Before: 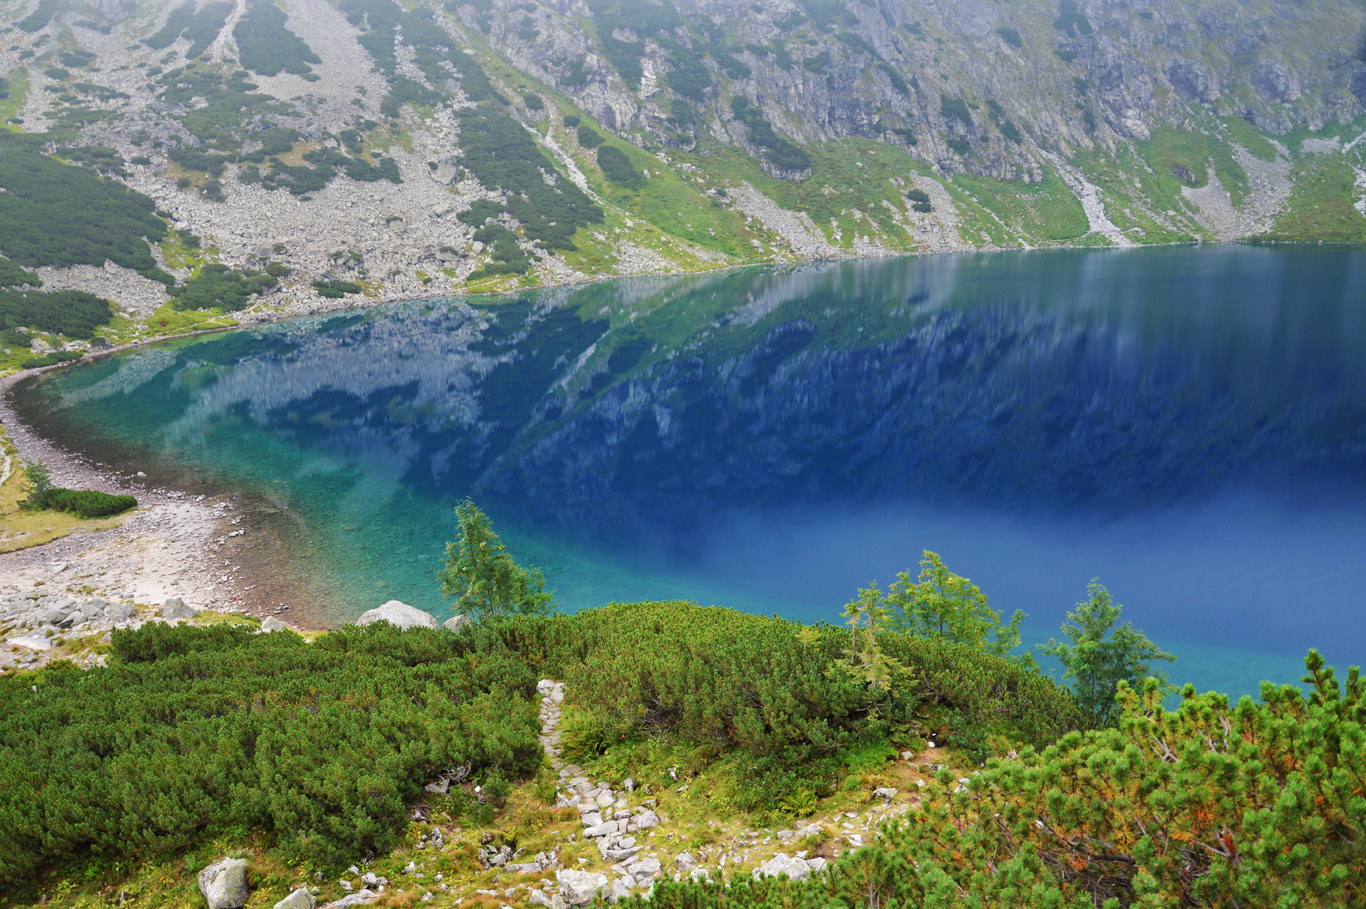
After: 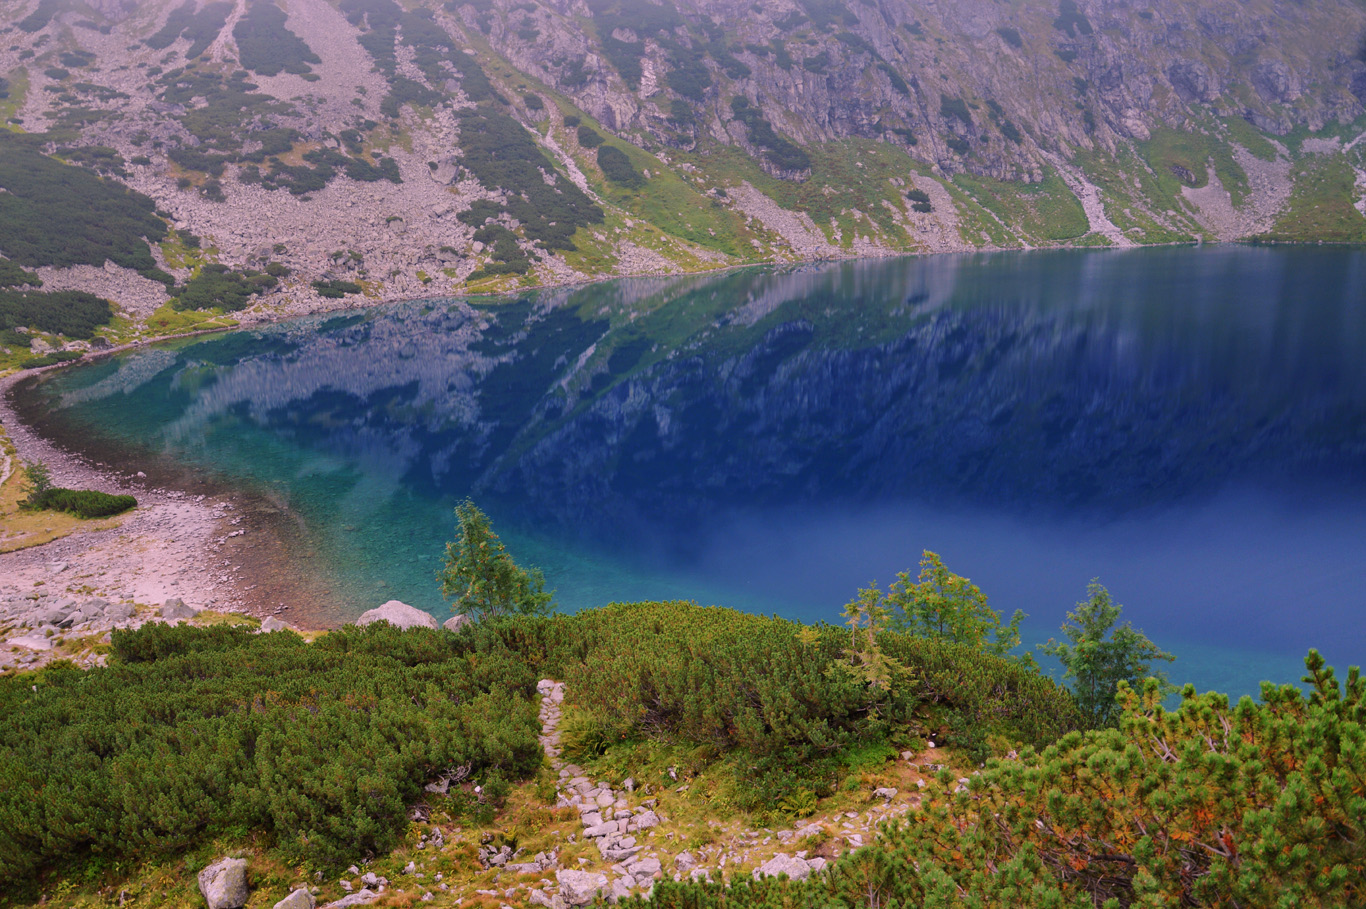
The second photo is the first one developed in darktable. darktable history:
white balance: red 1.188, blue 1.11
exposure: black level correction 0, exposure -0.721 EV, compensate highlight preservation false
